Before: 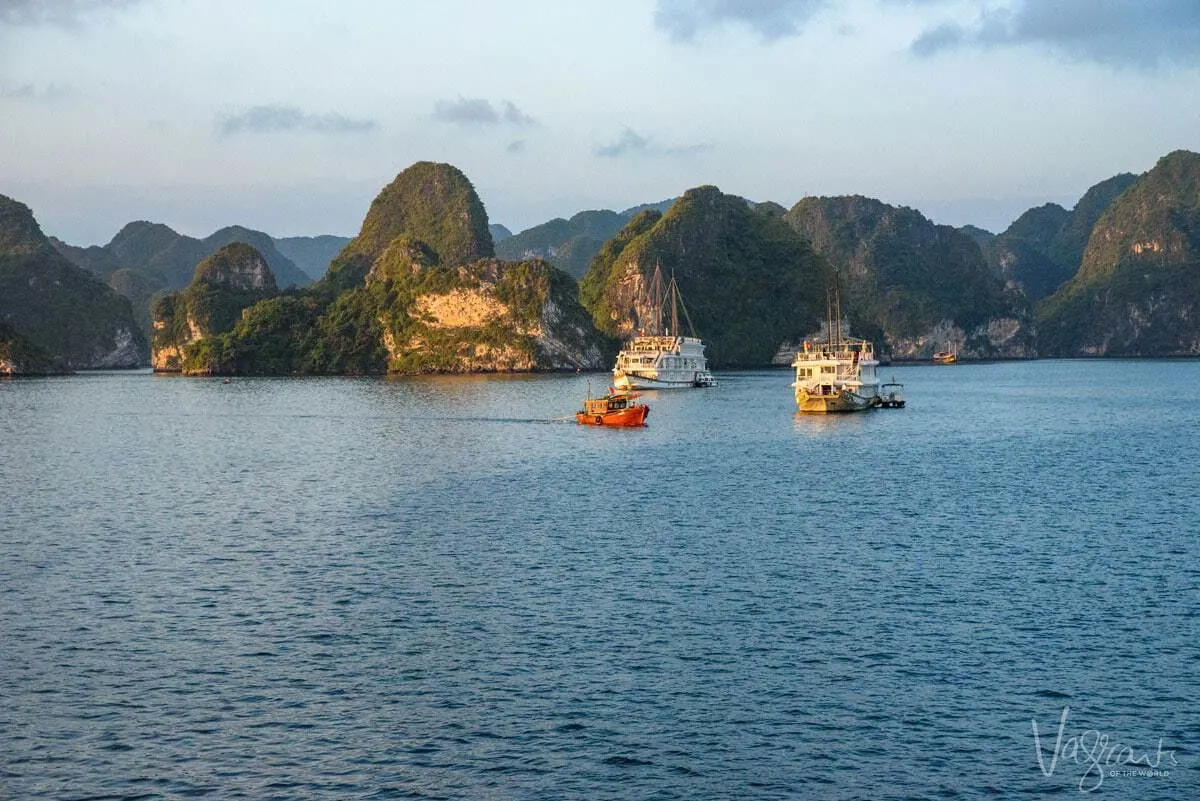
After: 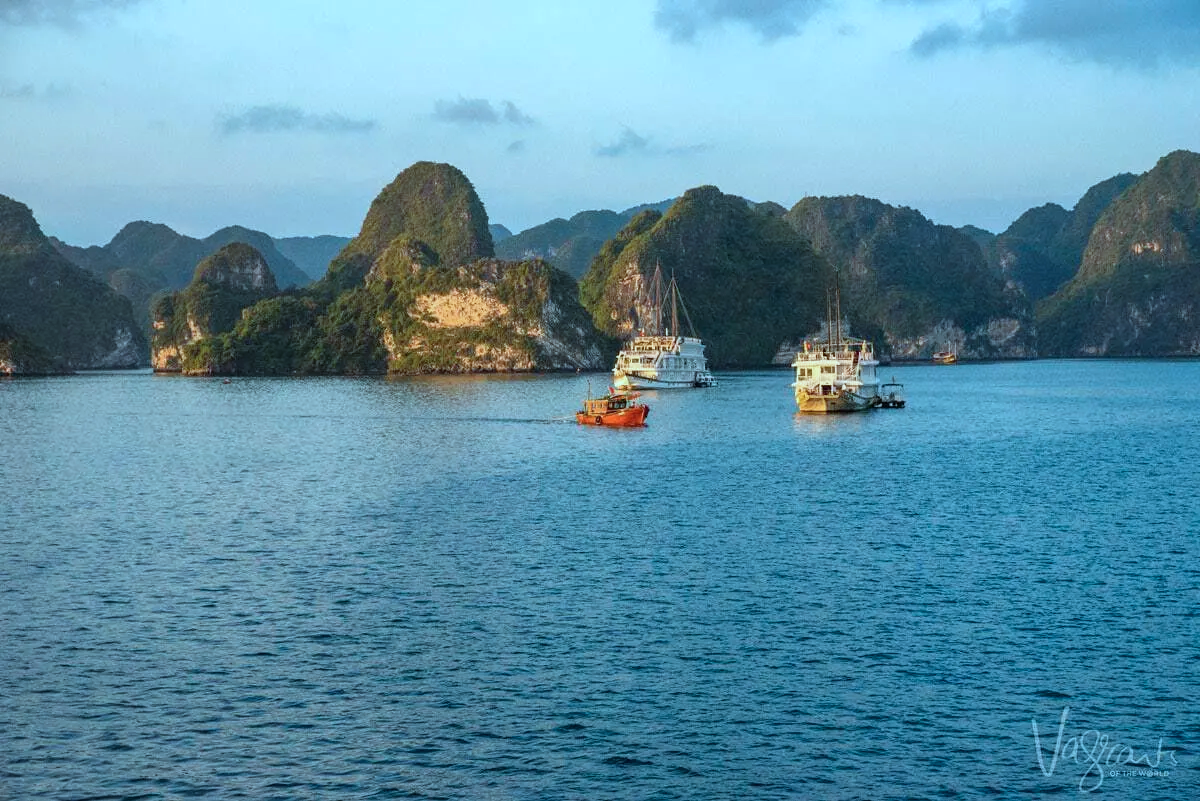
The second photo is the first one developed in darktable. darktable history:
shadows and highlights: shadows 35.51, highlights -34.84, soften with gaussian
color correction: highlights a* -11.8, highlights b* -15.27
